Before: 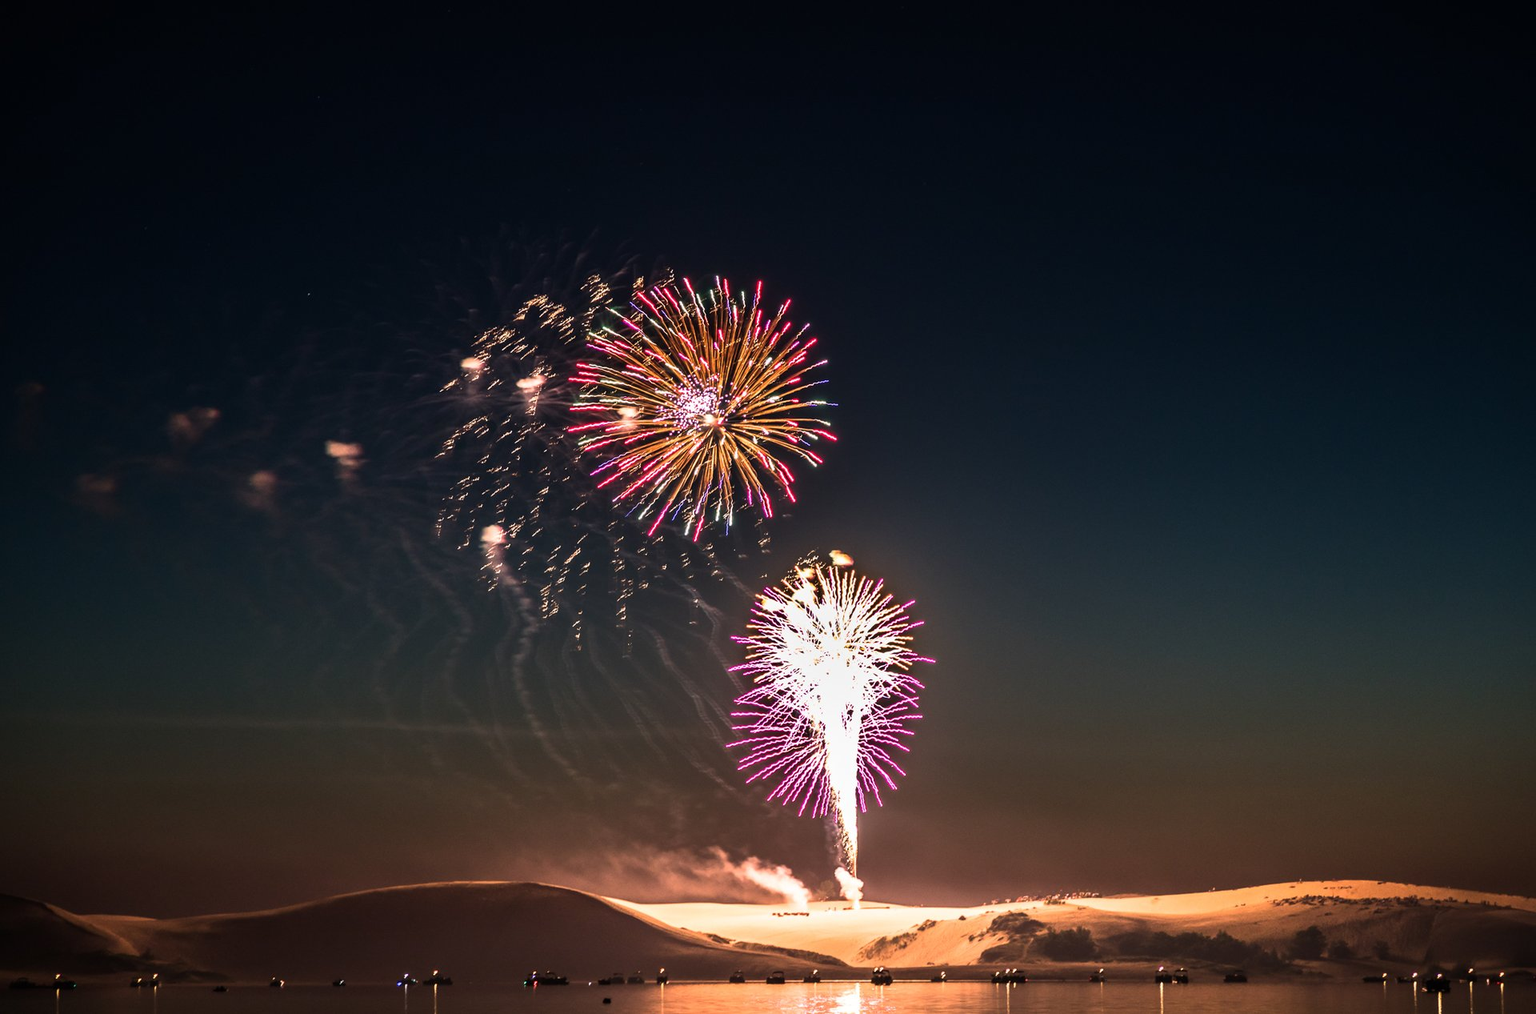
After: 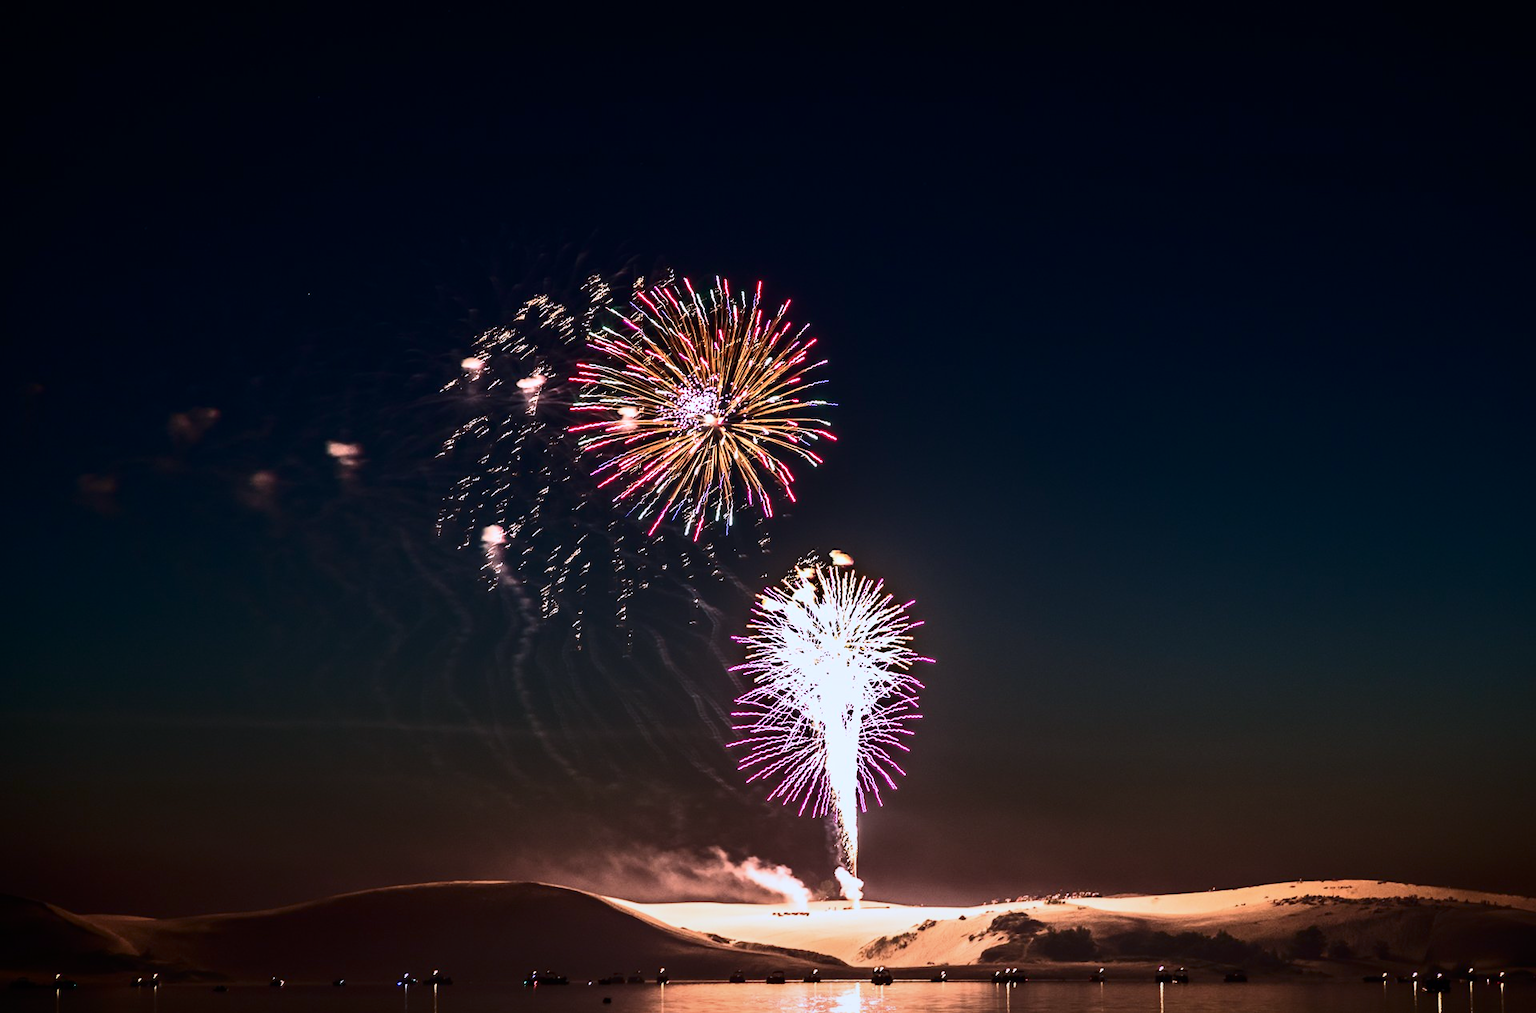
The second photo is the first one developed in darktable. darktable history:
color calibration: illuminant as shot in camera, x 0.37, y 0.382, temperature 4313.32 K
graduated density: rotation -180°, offset 24.95
contrast brightness saturation: contrast 0.28
